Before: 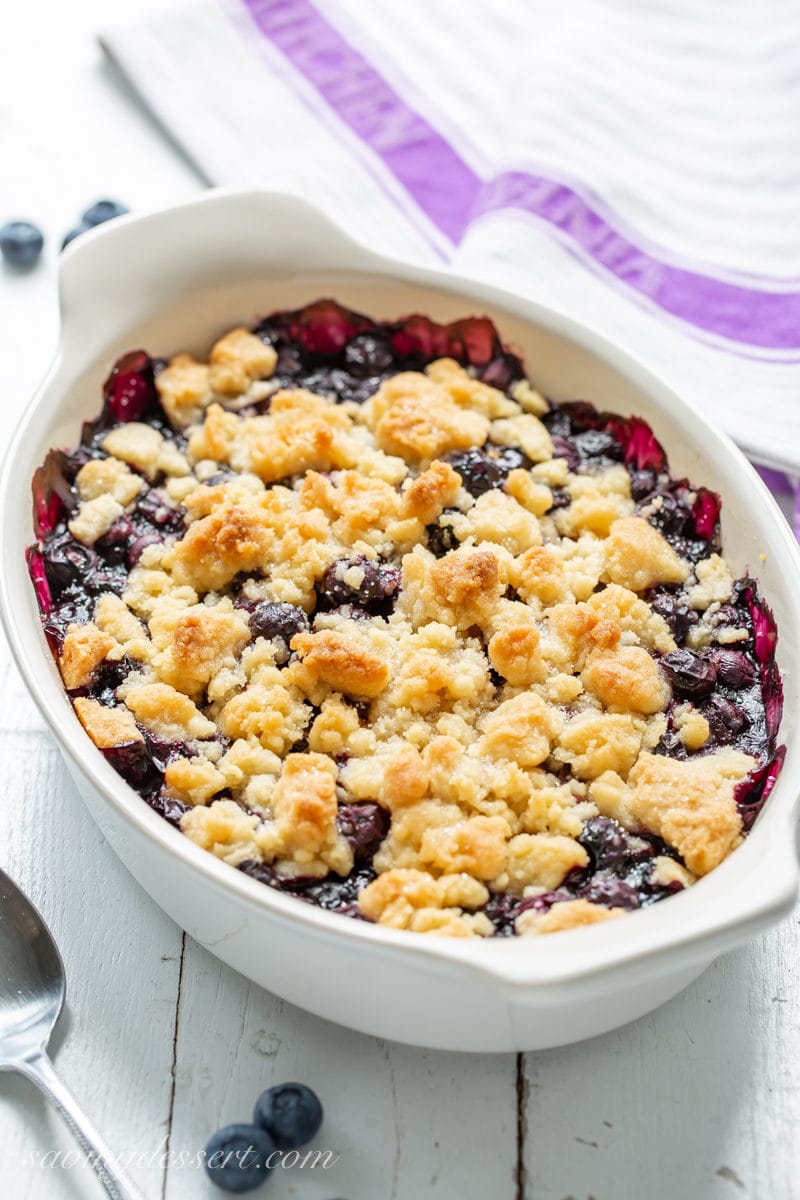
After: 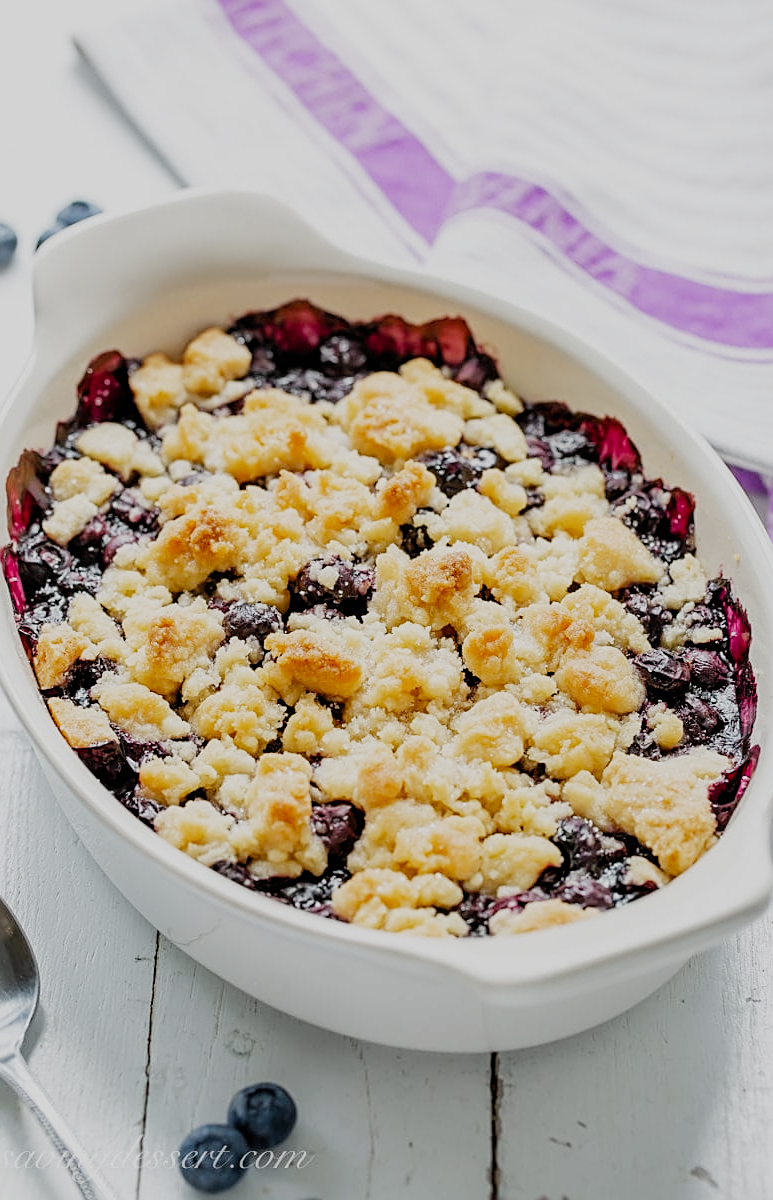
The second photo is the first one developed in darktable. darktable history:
sharpen: on, module defaults
filmic rgb: black relative exposure -7.65 EV, white relative exposure 4.56 EV, threshold 5.95 EV, hardness 3.61, preserve chrominance no, color science v3 (2019), use custom middle-gray values true, enable highlight reconstruction true
crop and rotate: left 3.255%
